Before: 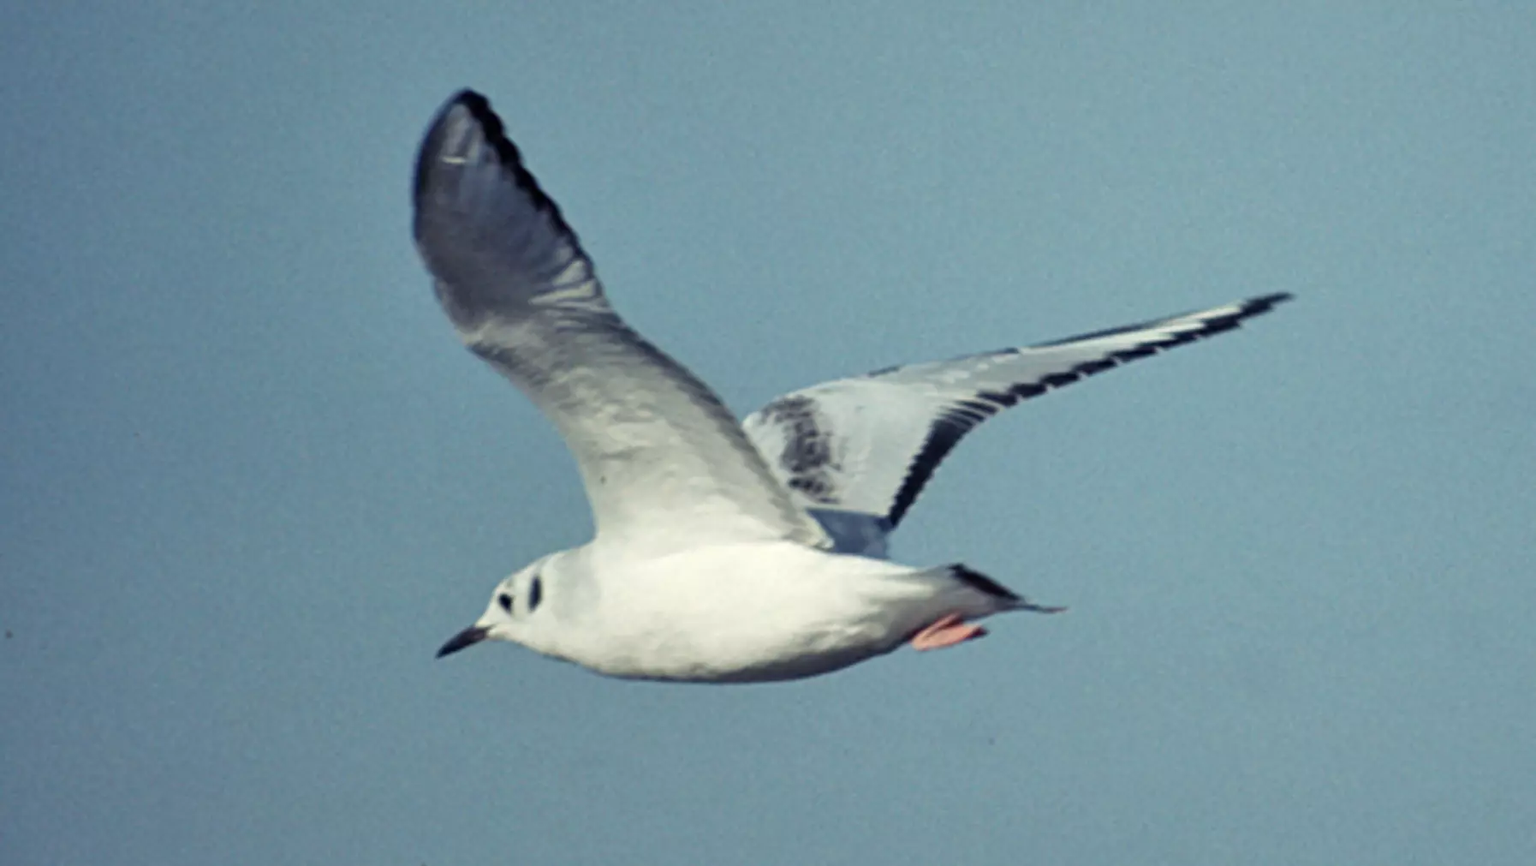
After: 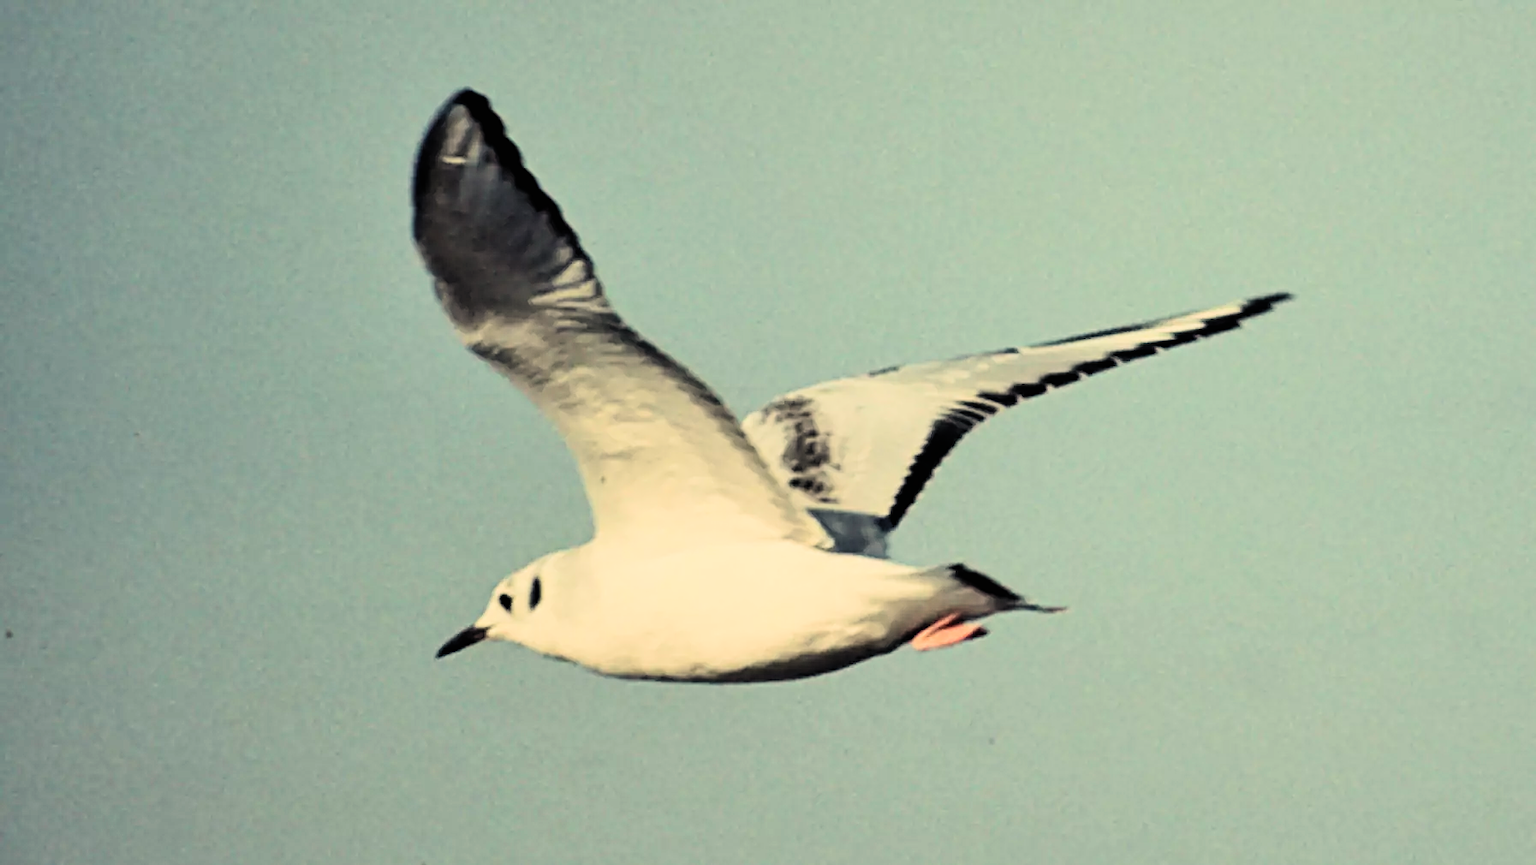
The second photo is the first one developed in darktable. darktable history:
sharpen: on, module defaults
contrast brightness saturation: contrast 0.2, brightness 0.16, saturation 0.22
filmic rgb: black relative exposure -5 EV, hardness 2.88, contrast 1.4, highlights saturation mix -20%
white balance: red 1.138, green 0.996, blue 0.812
